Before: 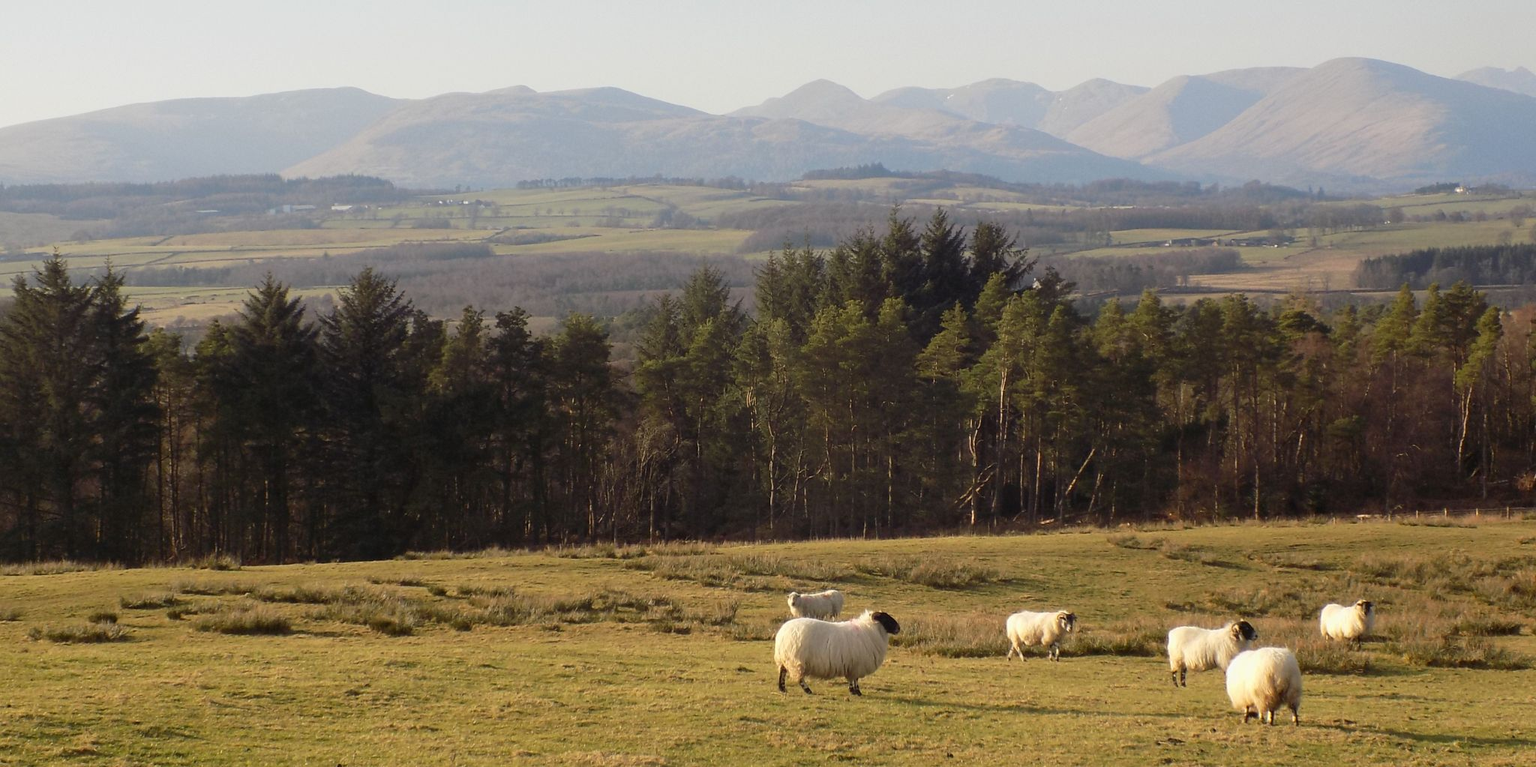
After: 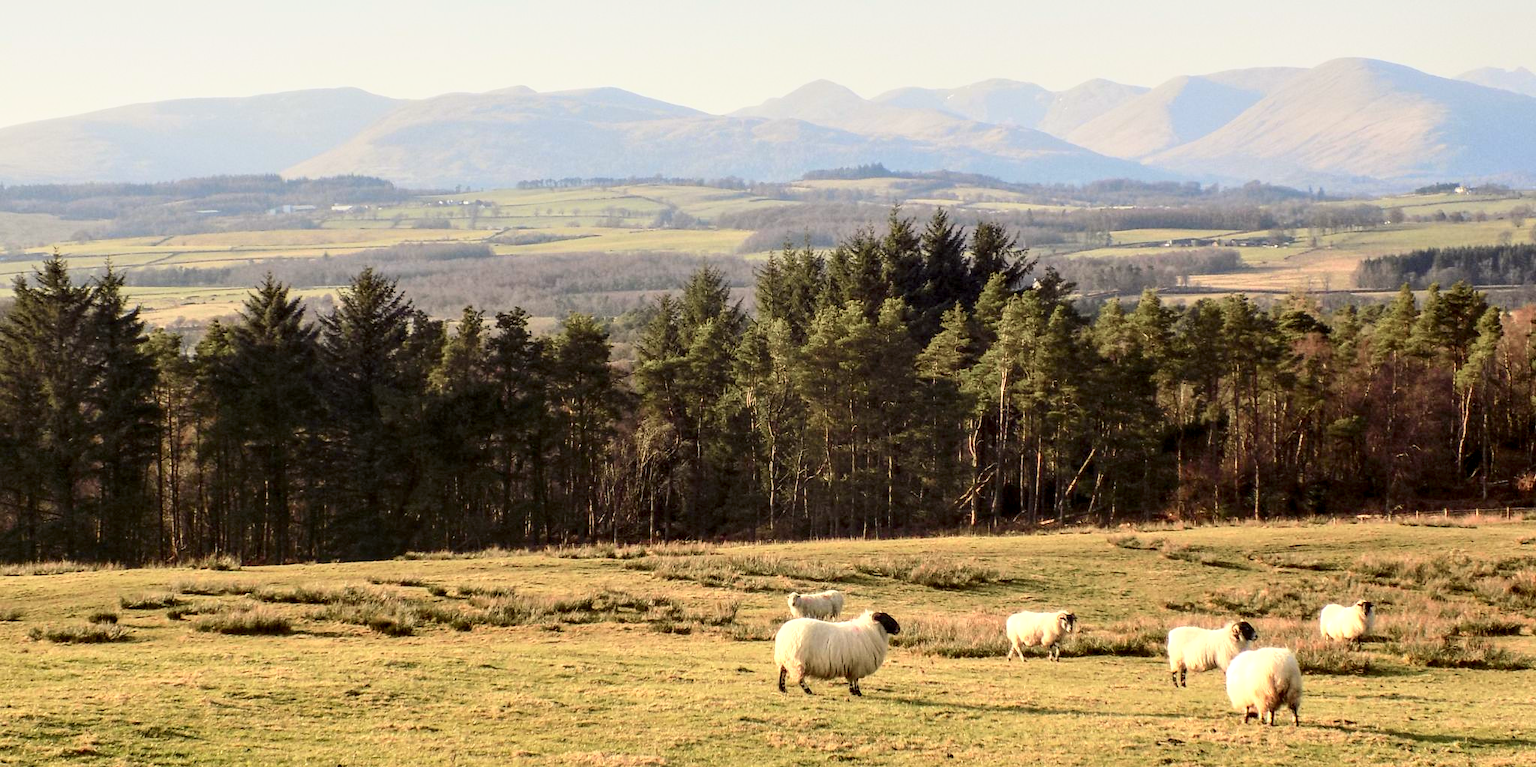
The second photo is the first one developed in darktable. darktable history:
contrast brightness saturation: contrast 0.2, brightness 0.15, saturation 0.14
tone curve: curves: ch0 [(0, 0.021) (0.049, 0.044) (0.152, 0.14) (0.328, 0.377) (0.473, 0.543) (0.641, 0.705) (0.868, 0.887) (1, 0.969)]; ch1 [(0, 0) (0.302, 0.331) (0.427, 0.433) (0.472, 0.47) (0.502, 0.503) (0.522, 0.526) (0.564, 0.591) (0.602, 0.632) (0.677, 0.701) (0.859, 0.885) (1, 1)]; ch2 [(0, 0) (0.33, 0.301) (0.447, 0.44) (0.487, 0.496) (0.502, 0.516) (0.535, 0.554) (0.565, 0.598) (0.618, 0.629) (1, 1)], color space Lab, independent channels, preserve colors none
local contrast: detail 160%
